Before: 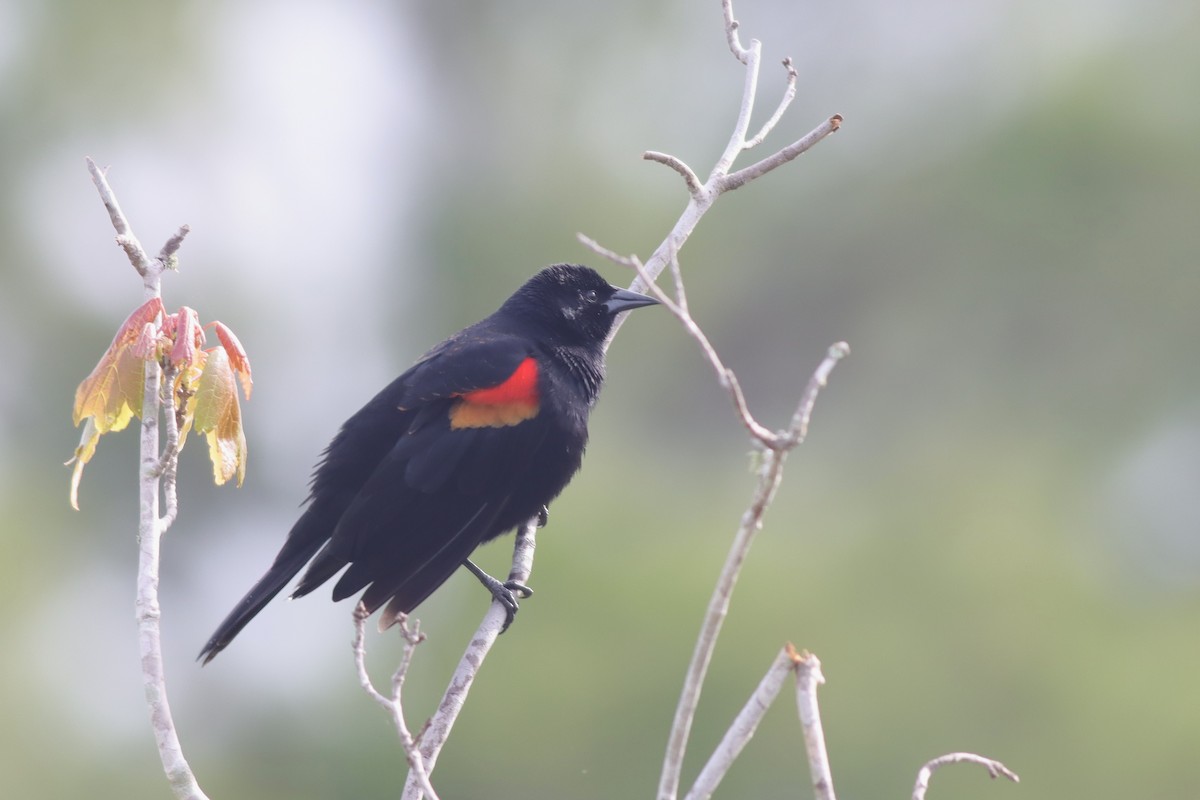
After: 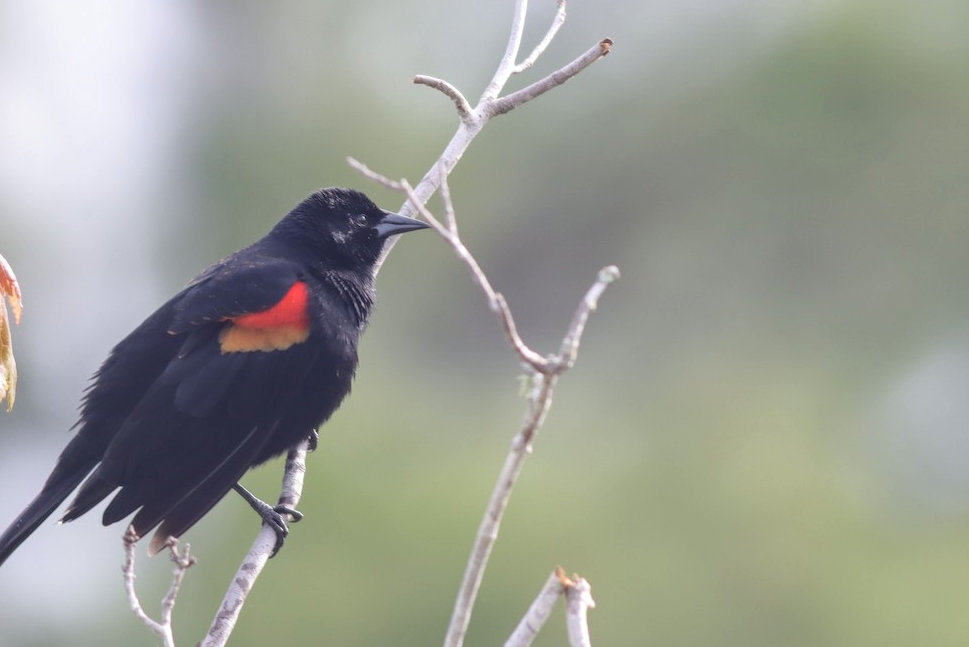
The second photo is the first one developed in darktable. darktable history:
local contrast: on, module defaults
crop: left 19.189%, top 9.535%, right 0%, bottom 9.589%
